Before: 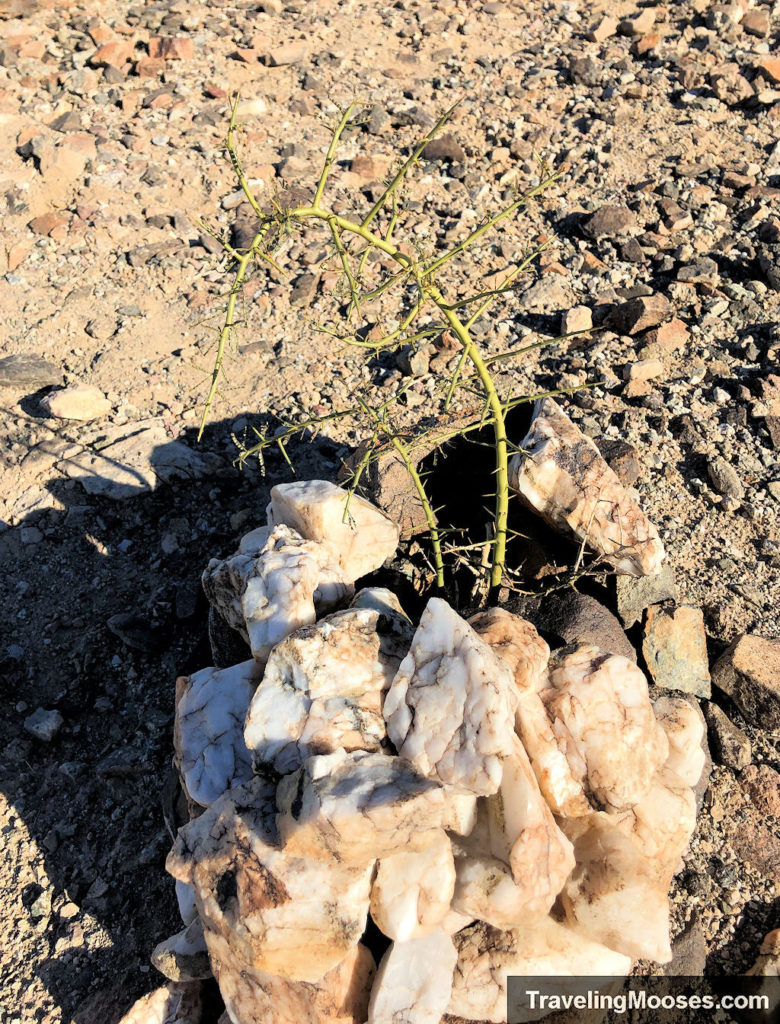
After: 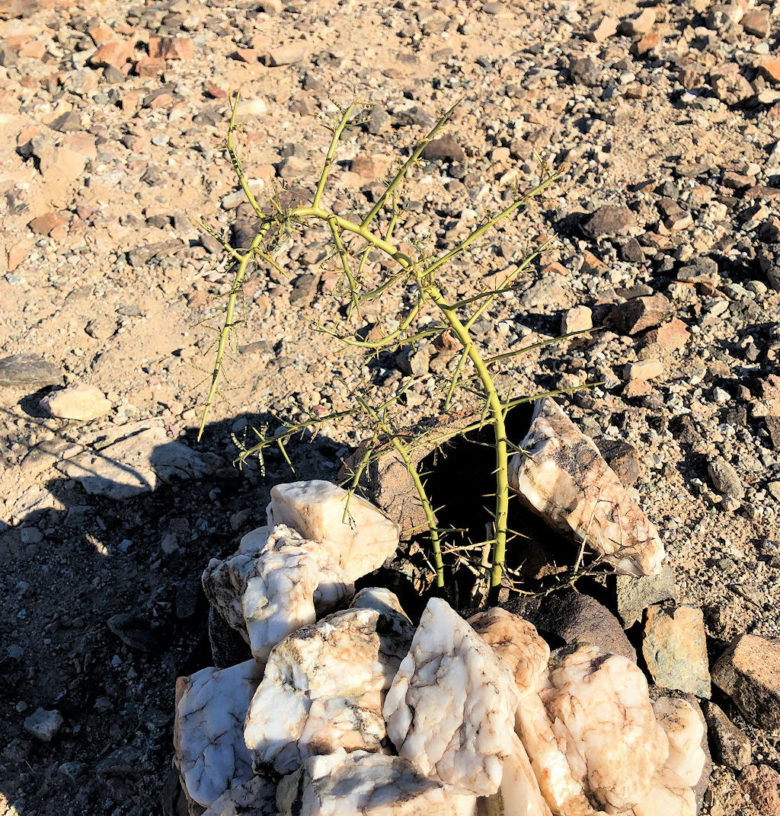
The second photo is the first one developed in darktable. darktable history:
crop: bottom 19.595%
color calibration: illuminant same as pipeline (D50), adaptation XYZ, x 0.345, y 0.358, temperature 5015.1 K
exposure: exposure -0.012 EV, compensate highlight preservation false
